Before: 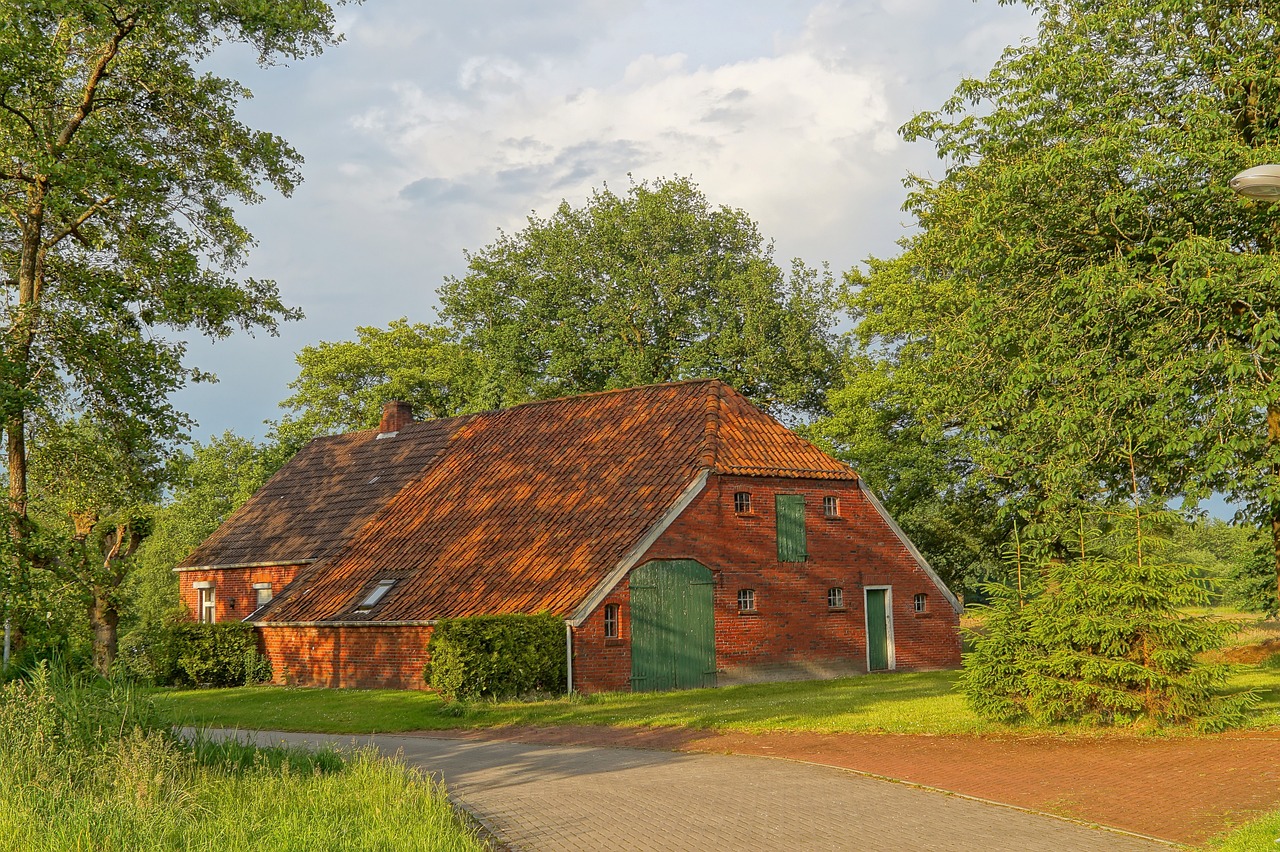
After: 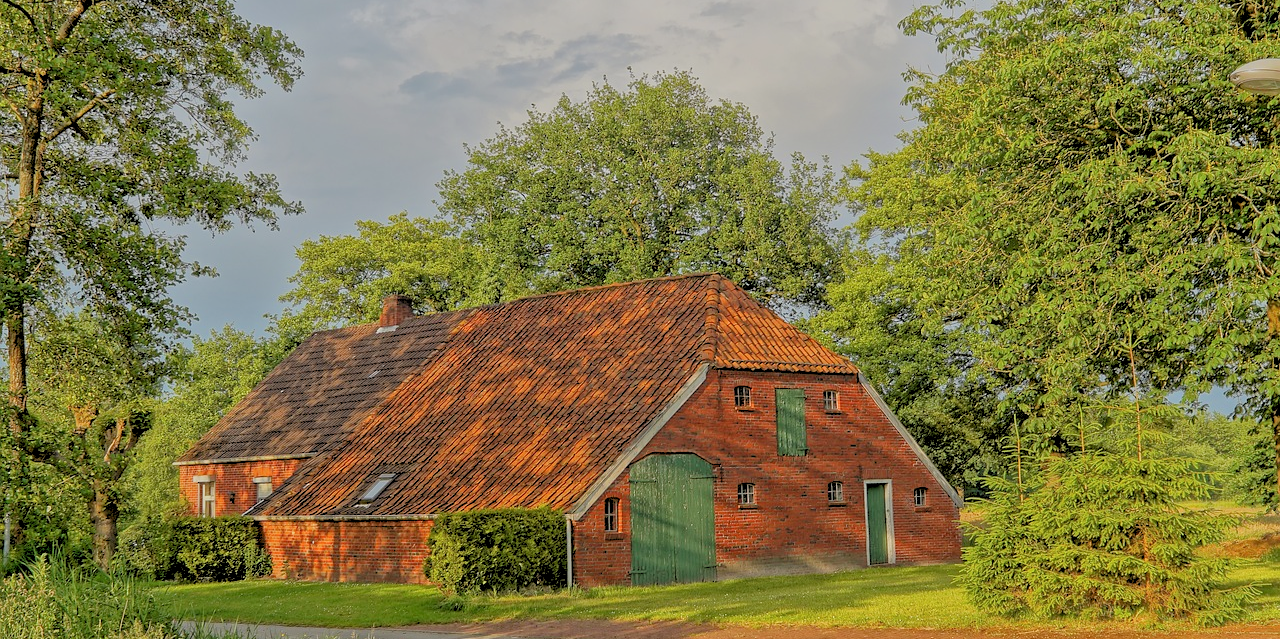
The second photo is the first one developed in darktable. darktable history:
crop and rotate: top 12.5%, bottom 12.5%
rgb levels: preserve colors sum RGB, levels [[0.038, 0.433, 0.934], [0, 0.5, 1], [0, 0.5, 1]]
tone equalizer: -8 EV -0.002 EV, -7 EV 0.005 EV, -6 EV -0.008 EV, -5 EV 0.007 EV, -4 EV -0.042 EV, -3 EV -0.233 EV, -2 EV -0.662 EV, -1 EV -0.983 EV, +0 EV -0.969 EV, smoothing diameter 2%, edges refinement/feathering 20, mask exposure compensation -1.57 EV, filter diffusion 5
exposure: black level correction 0.001, compensate highlight preservation false
shadows and highlights: shadows -12.5, white point adjustment 4, highlights 28.33
